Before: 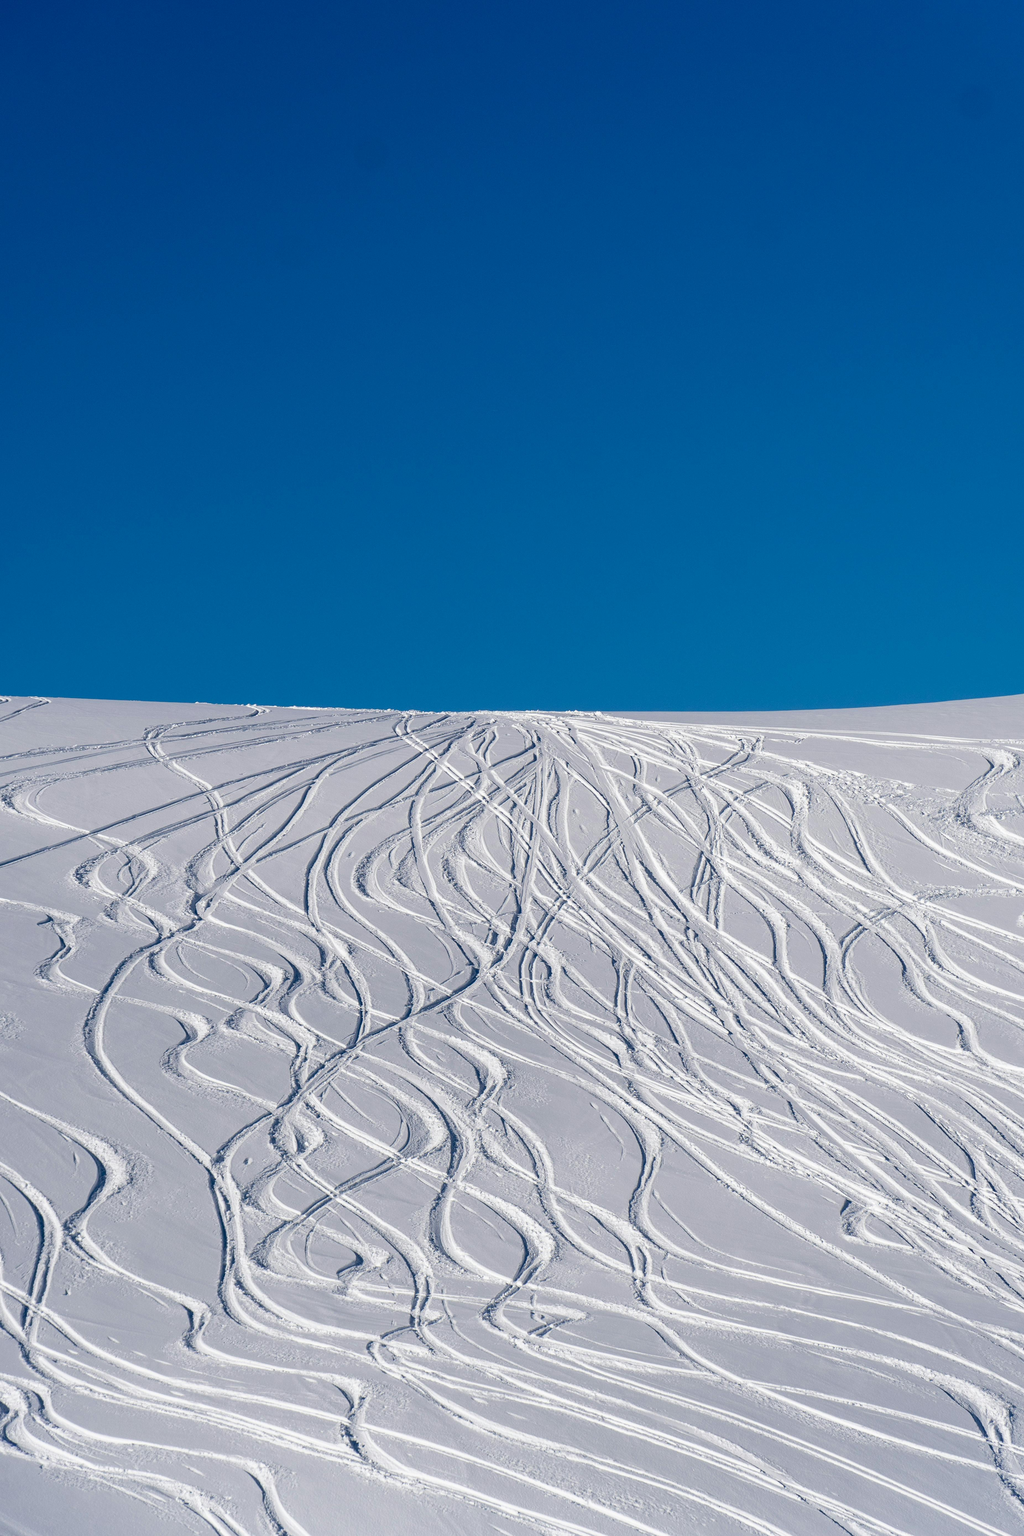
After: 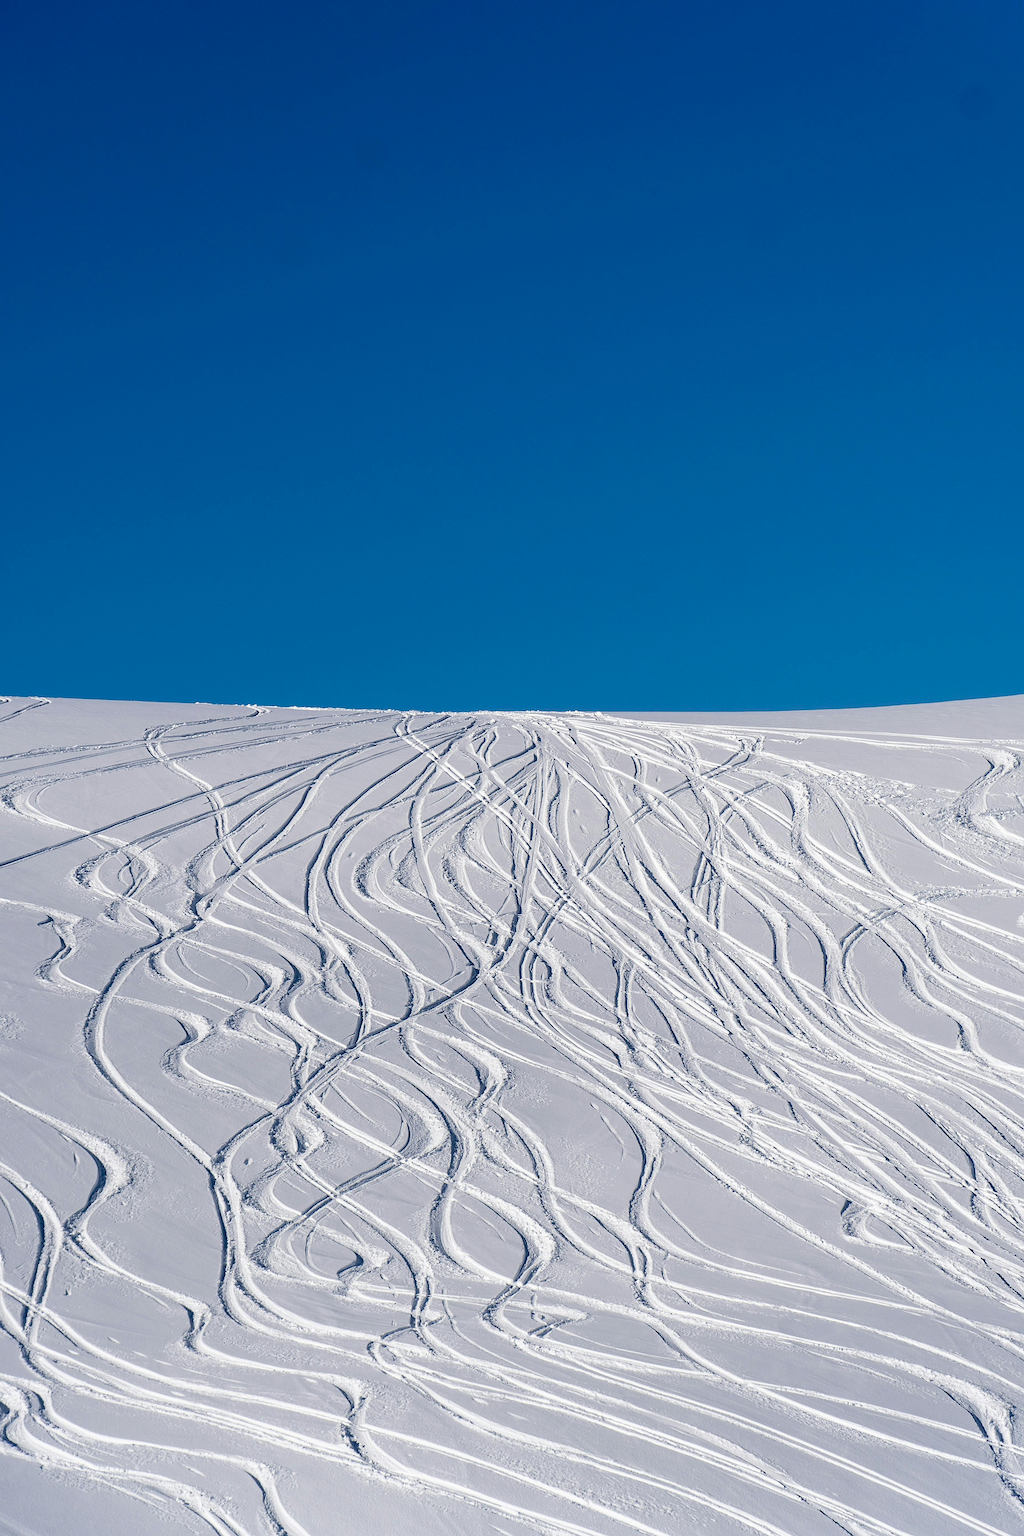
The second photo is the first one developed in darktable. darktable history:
sharpen: on, module defaults
contrast brightness saturation: contrast 0.1, brightness 0.02, saturation 0.02
